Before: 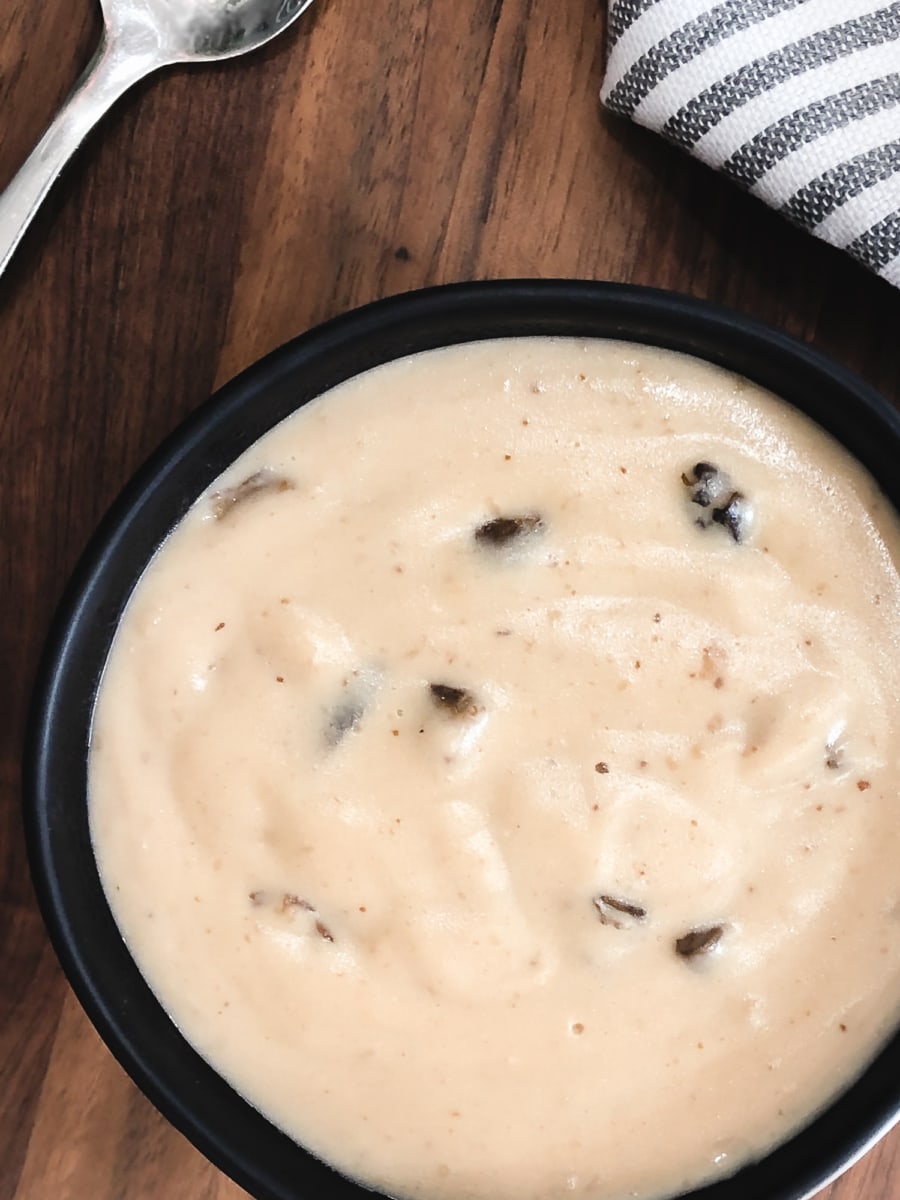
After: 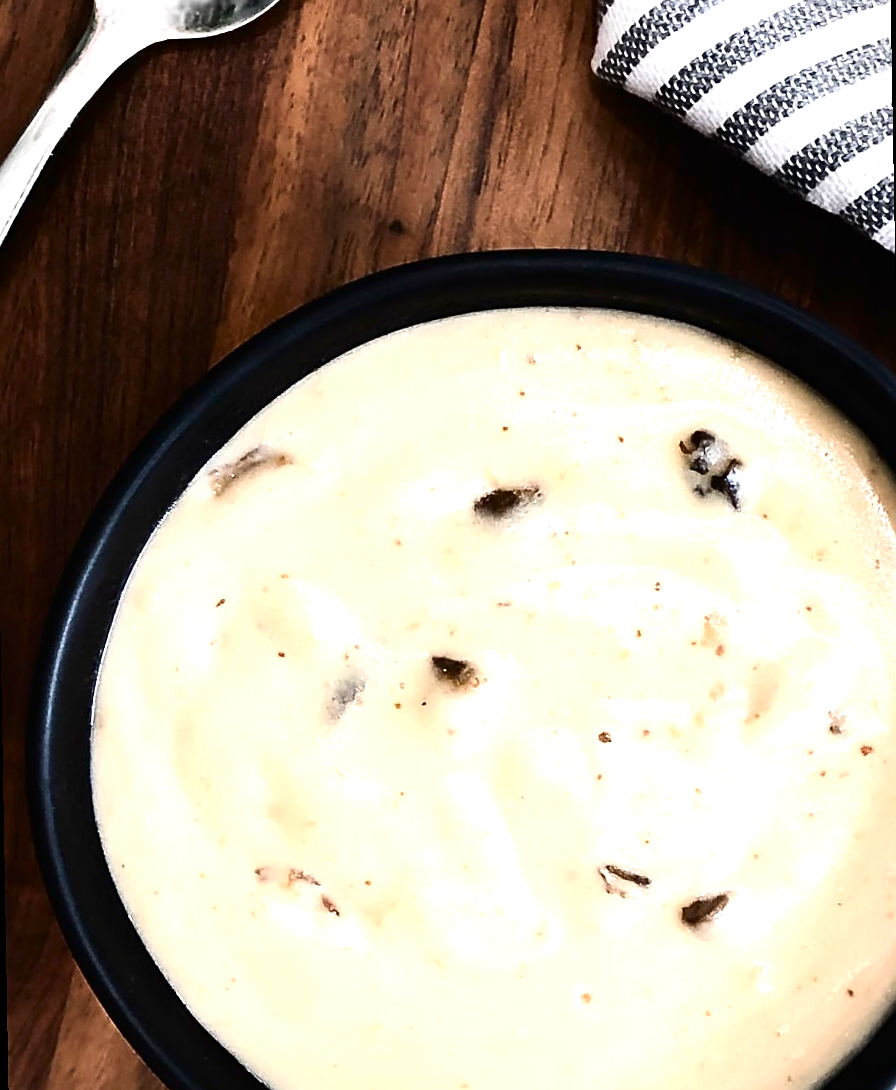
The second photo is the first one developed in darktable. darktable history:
contrast brightness saturation: contrast 0.19, brightness -0.24, saturation 0.11
rotate and perspective: rotation -1°, crop left 0.011, crop right 0.989, crop top 0.025, crop bottom 0.975
crop: top 0.448%, right 0.264%, bottom 5.045%
exposure: exposure 0.766 EV, compensate highlight preservation false
sharpen: on, module defaults
